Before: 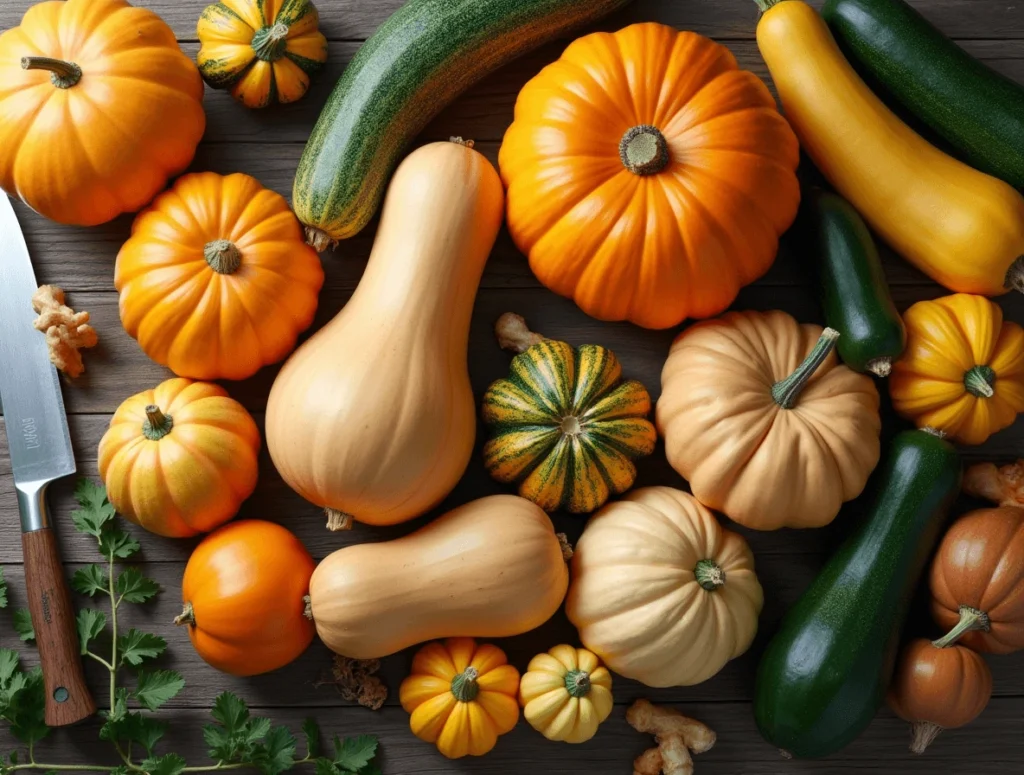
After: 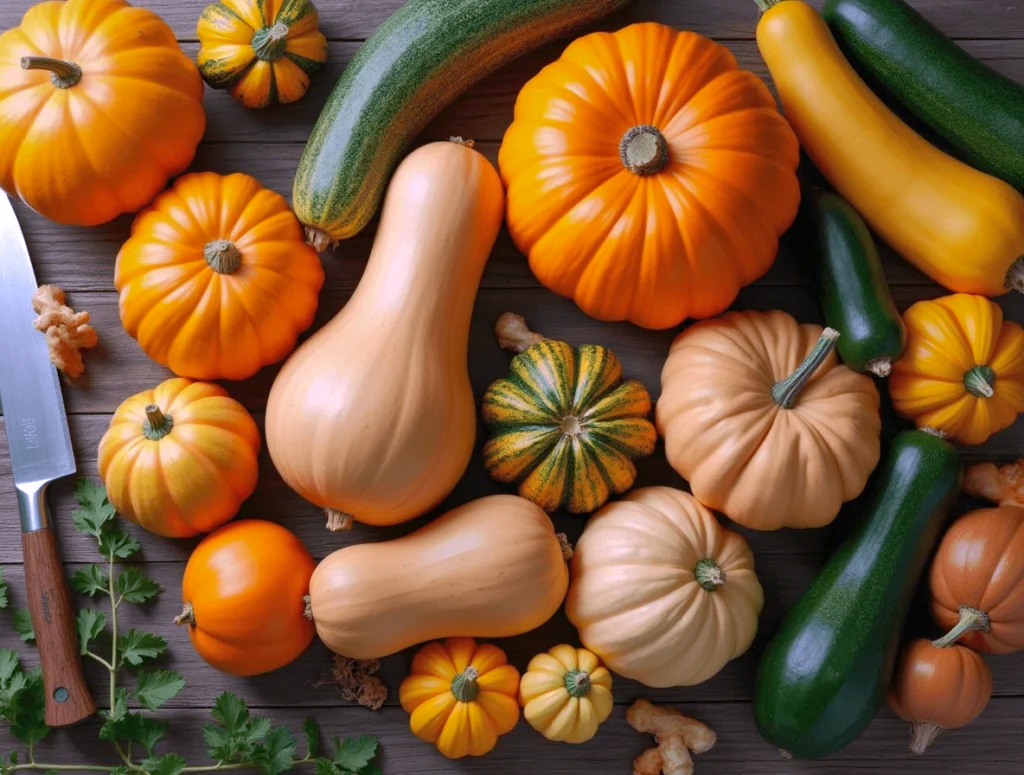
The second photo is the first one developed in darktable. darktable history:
shadows and highlights: highlights -60
white balance: red 1.042, blue 1.17
